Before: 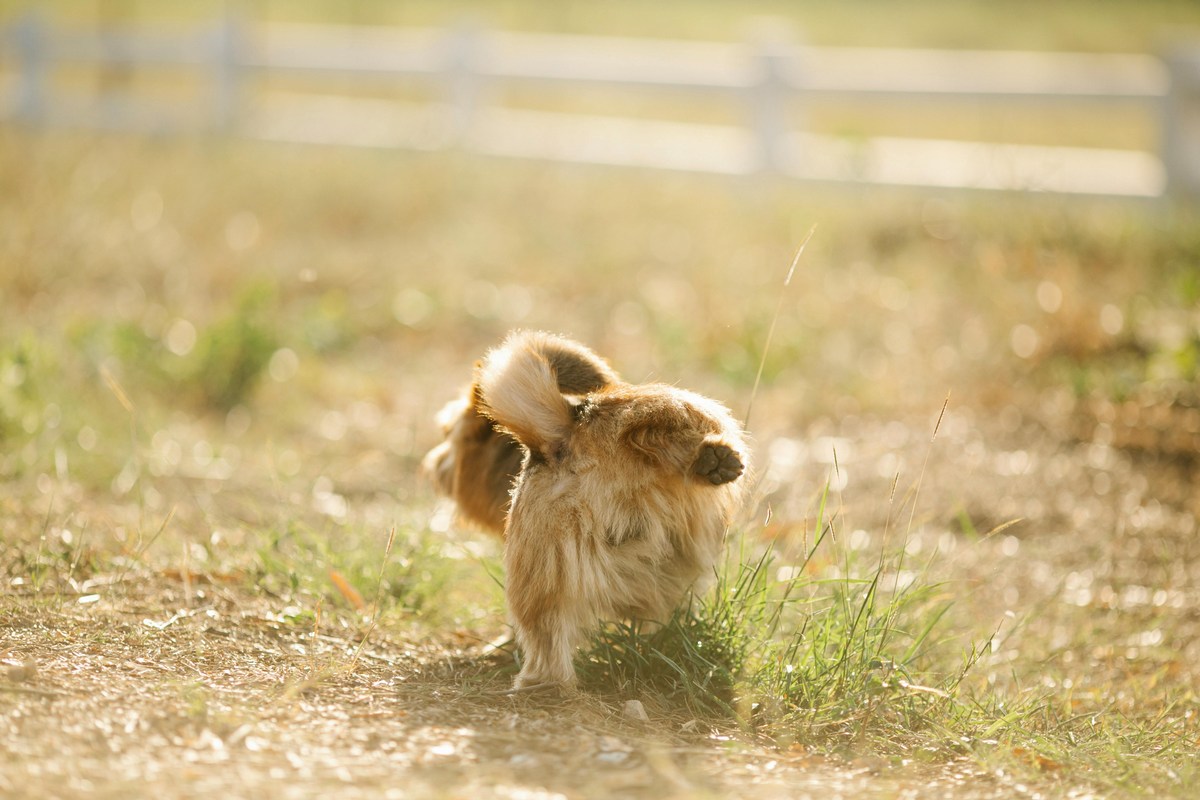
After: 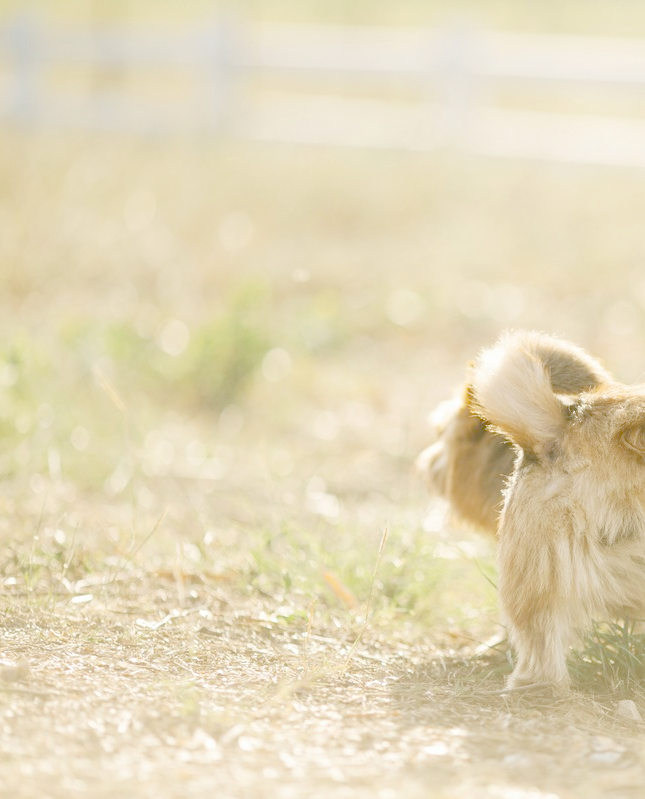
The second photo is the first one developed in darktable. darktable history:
crop: left 0.587%, right 45.588%, bottom 0.086%
